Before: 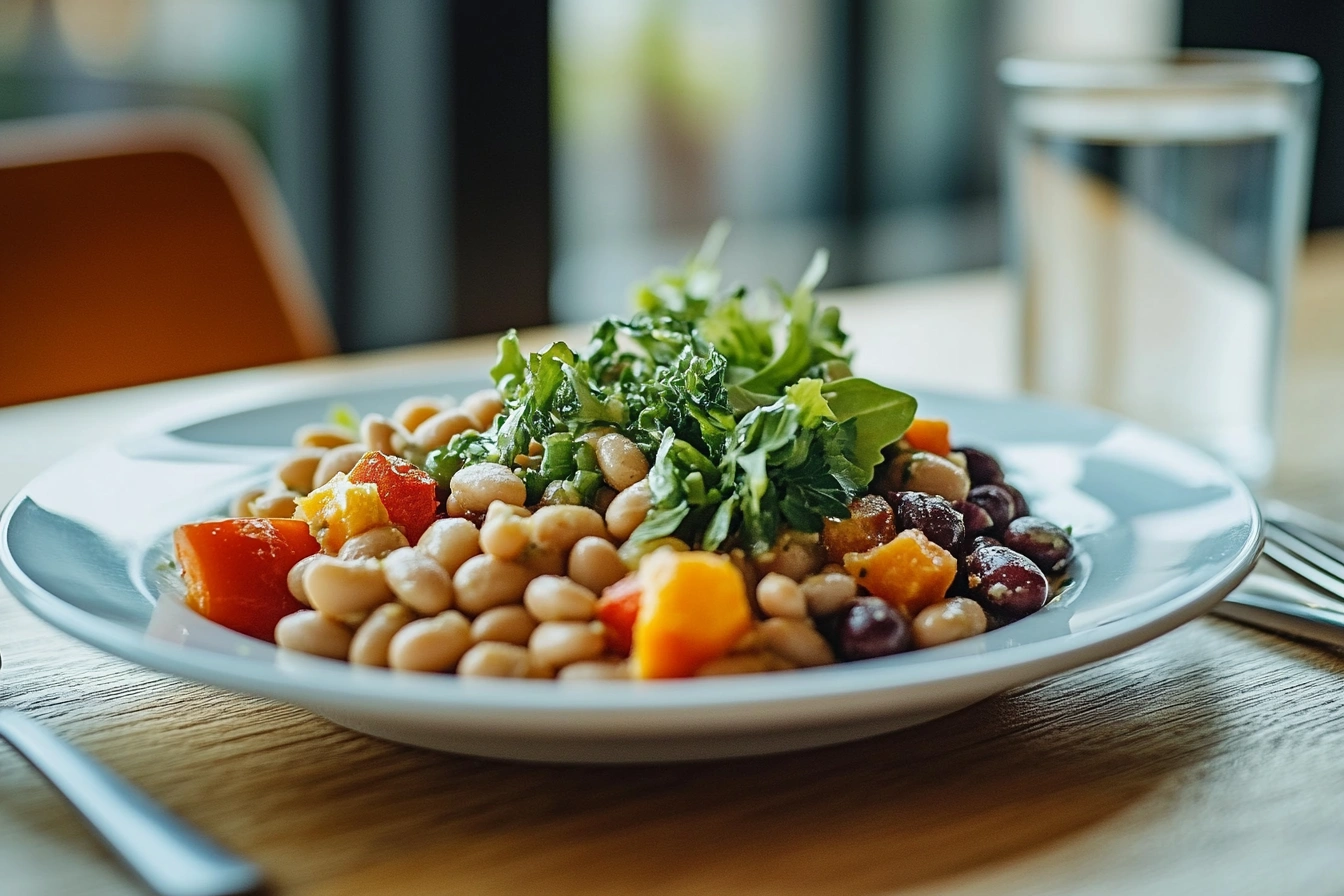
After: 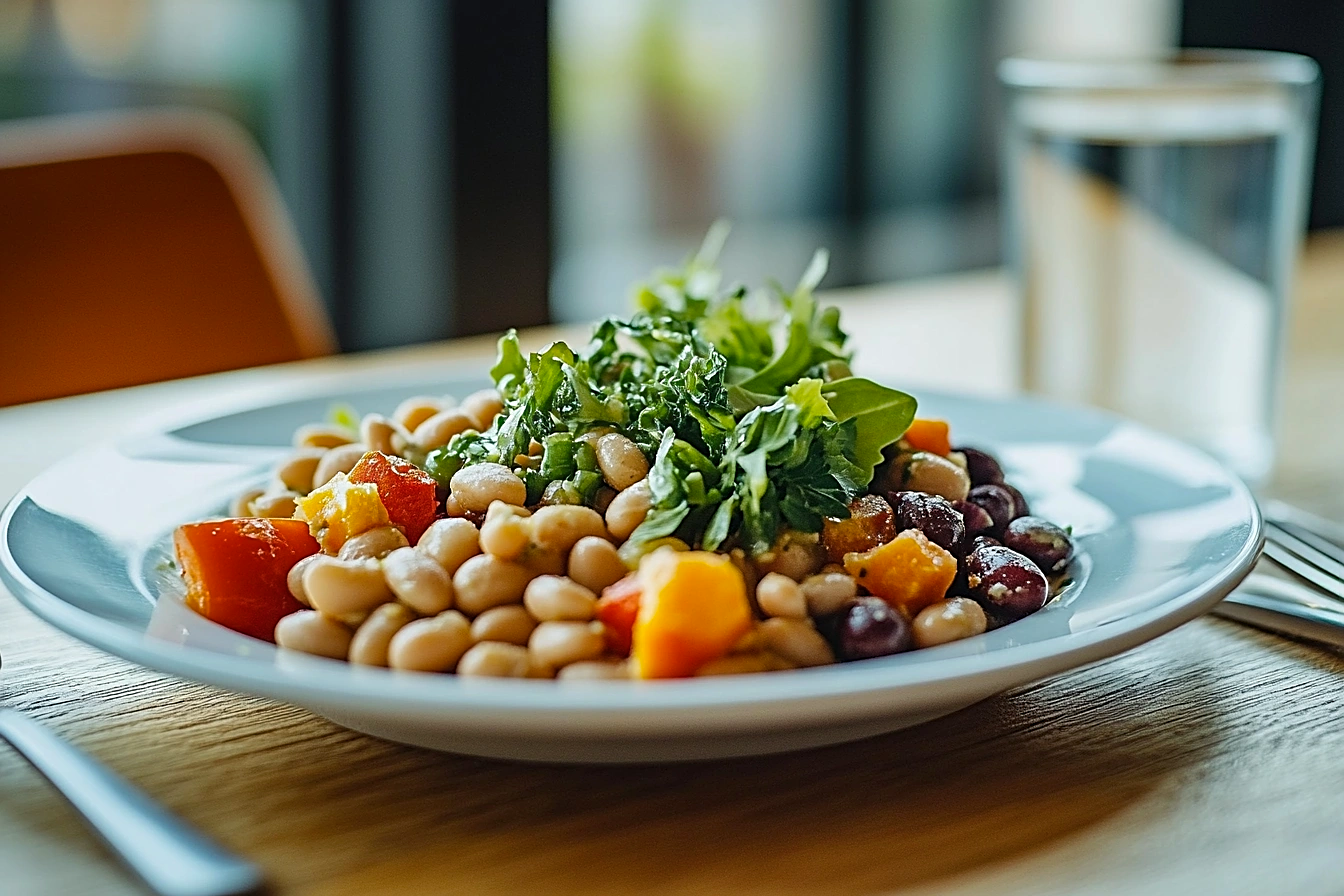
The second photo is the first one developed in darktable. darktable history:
color balance rgb: perceptual saturation grading › global saturation 10%
sharpen: on, module defaults
